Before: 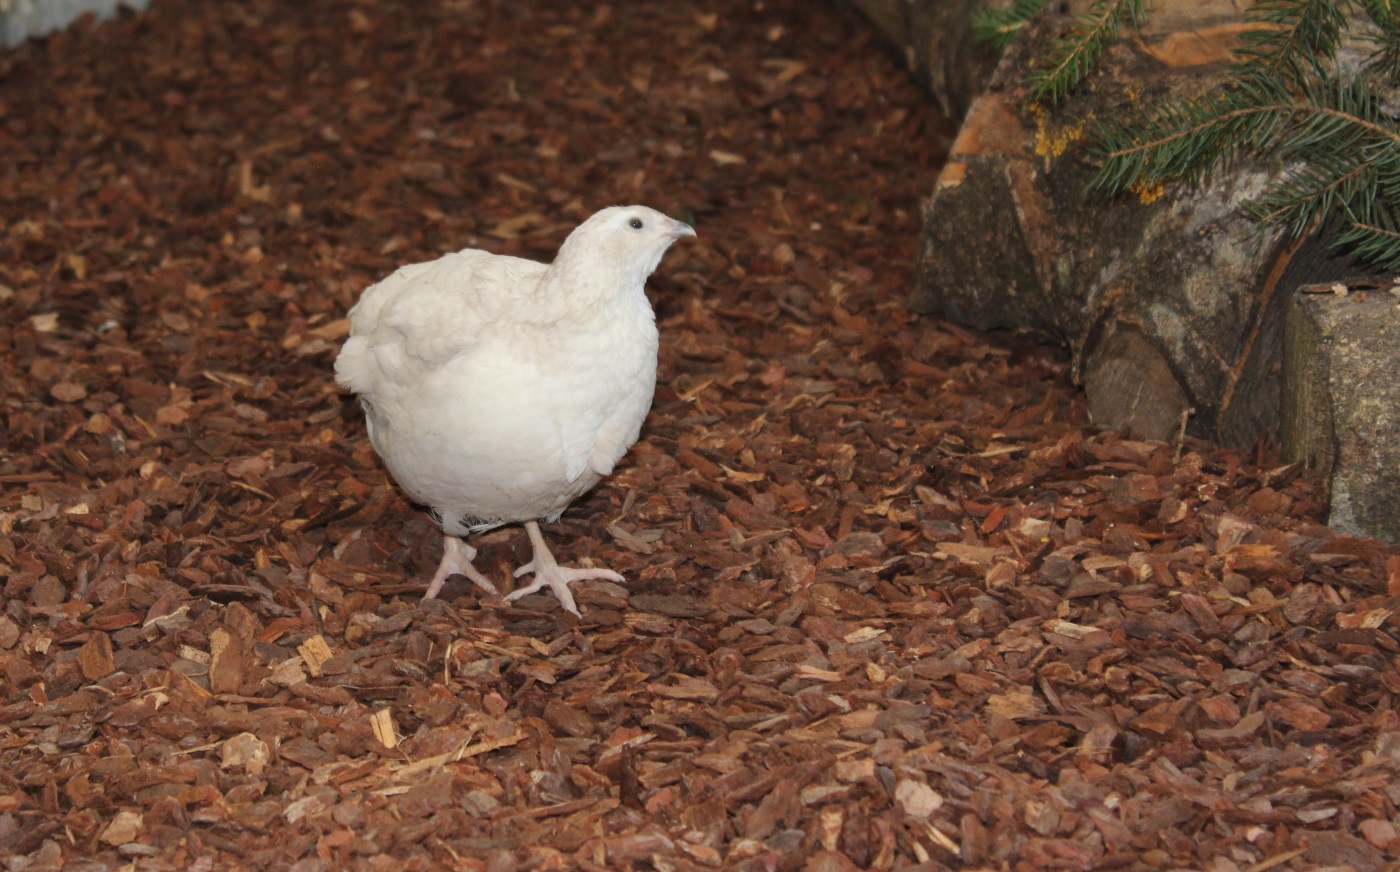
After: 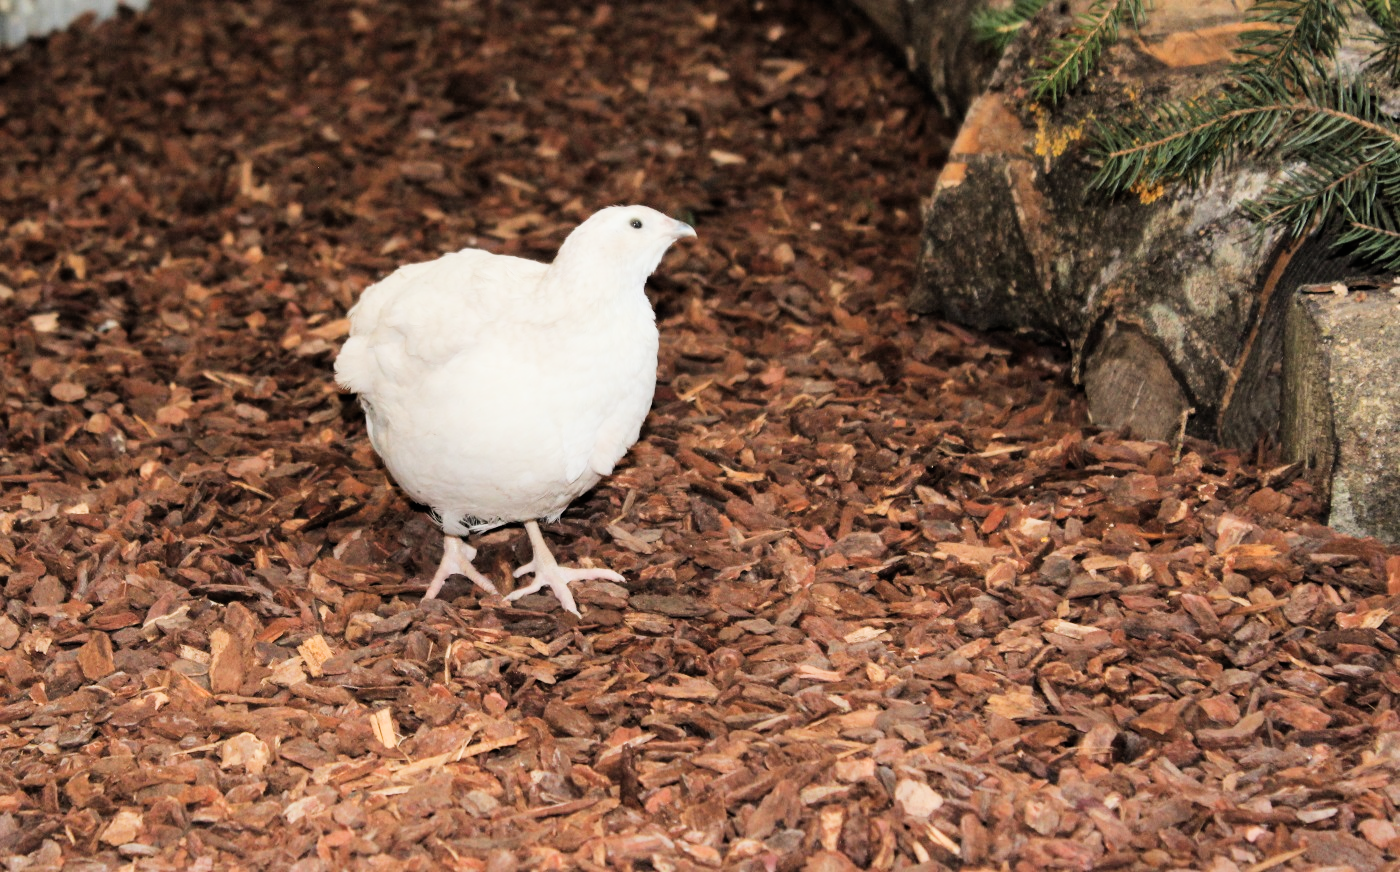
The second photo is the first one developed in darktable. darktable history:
exposure: black level correction 0, exposure 1 EV, compensate highlight preservation false
filmic rgb: black relative exposure -5 EV, hardness 2.88, contrast 1.4, highlights saturation mix -20%
